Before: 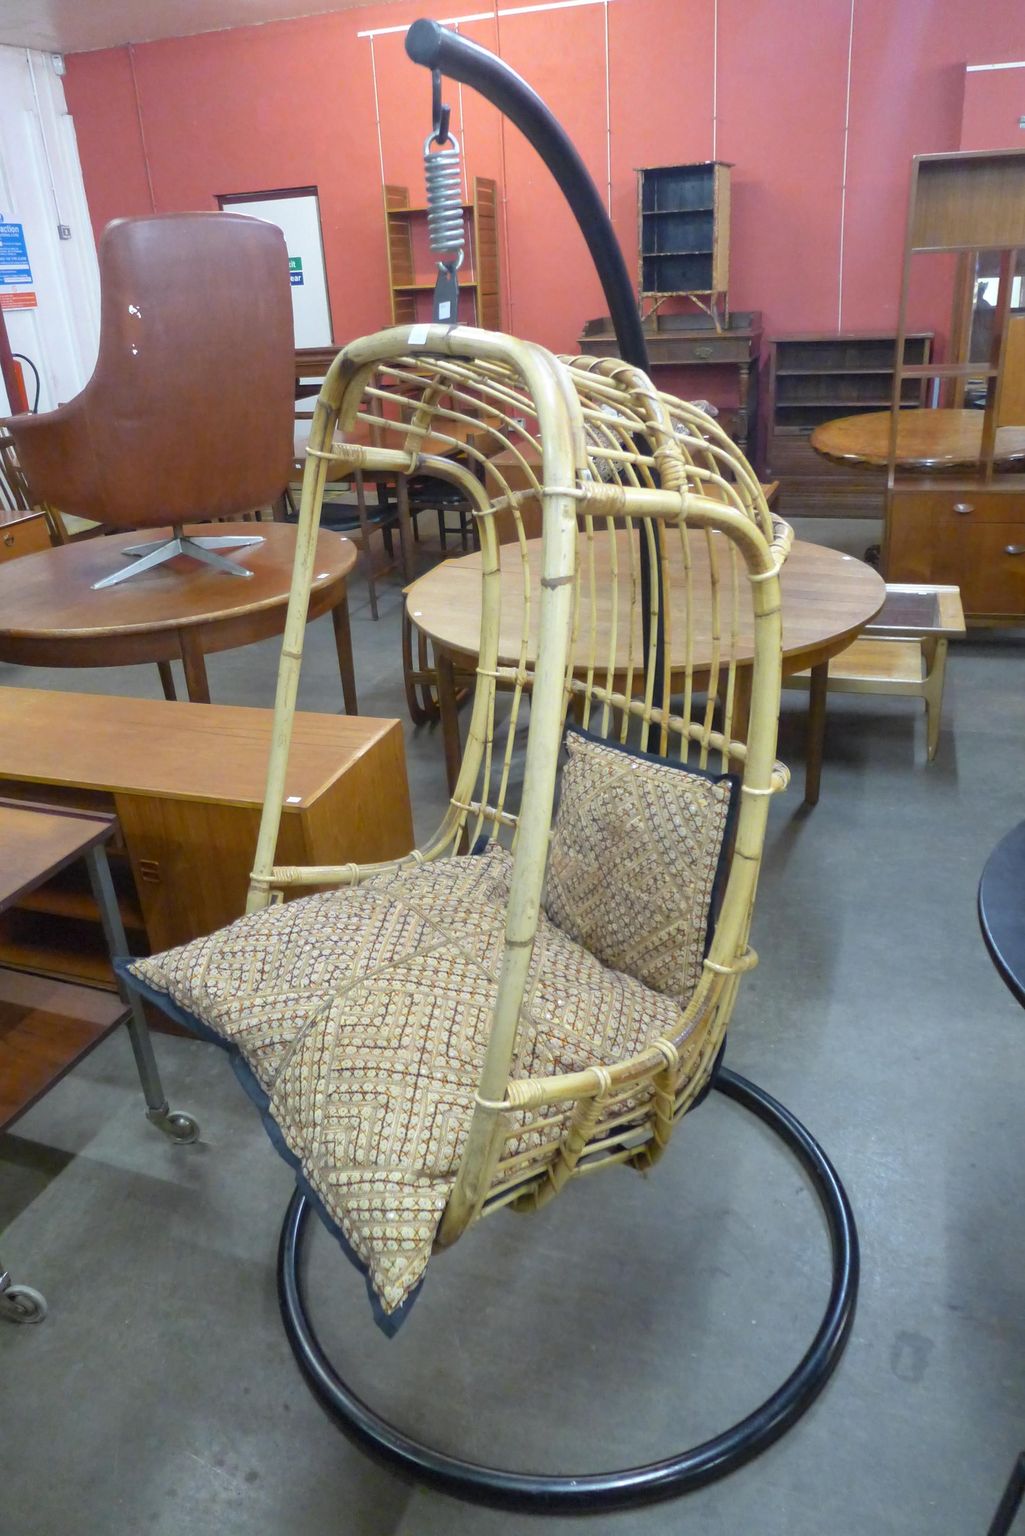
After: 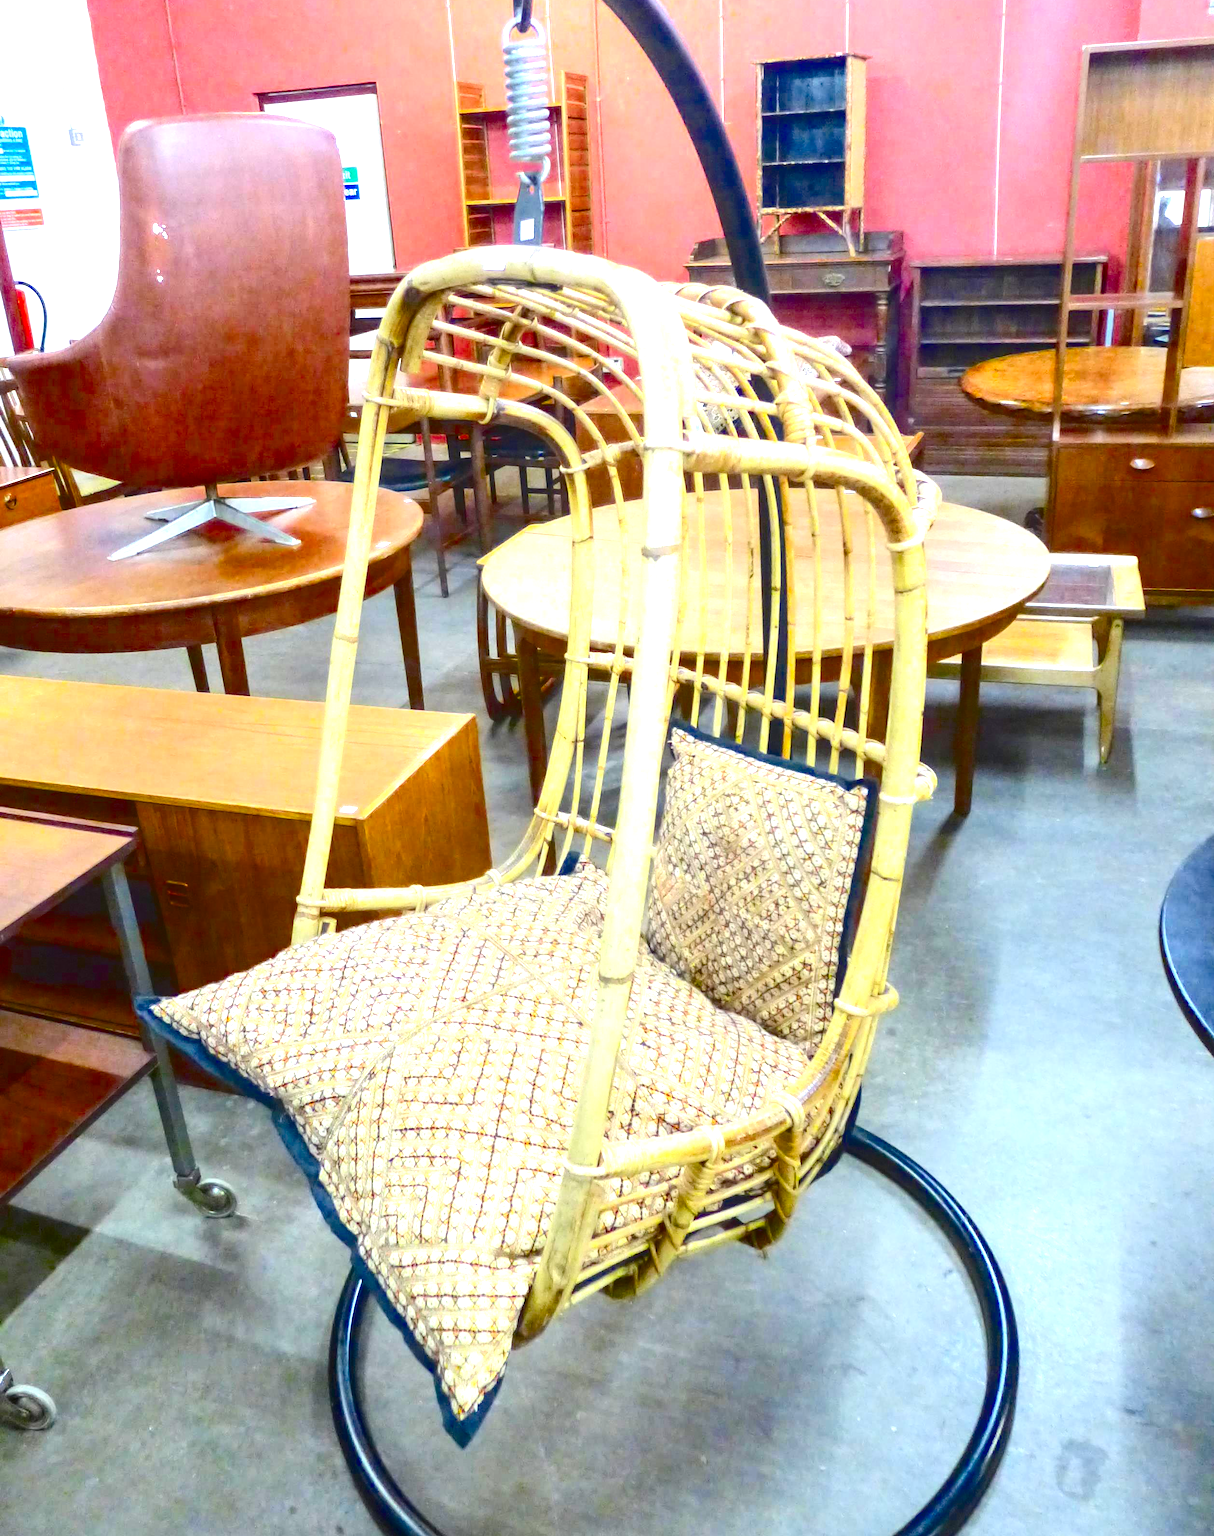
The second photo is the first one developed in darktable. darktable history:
crop: top 7.607%, bottom 7.993%
exposure: black level correction 0, exposure 1.469 EV, compensate exposure bias true, compensate highlight preservation false
color balance rgb: perceptual saturation grading › global saturation 20%, perceptual saturation grading › highlights -13.996%, perceptual saturation grading › shadows 49.644%, global vibrance 1.226%, saturation formula JzAzBz (2021)
contrast brightness saturation: contrast 0.223, brightness -0.184, saturation 0.233
local contrast: detail 109%
